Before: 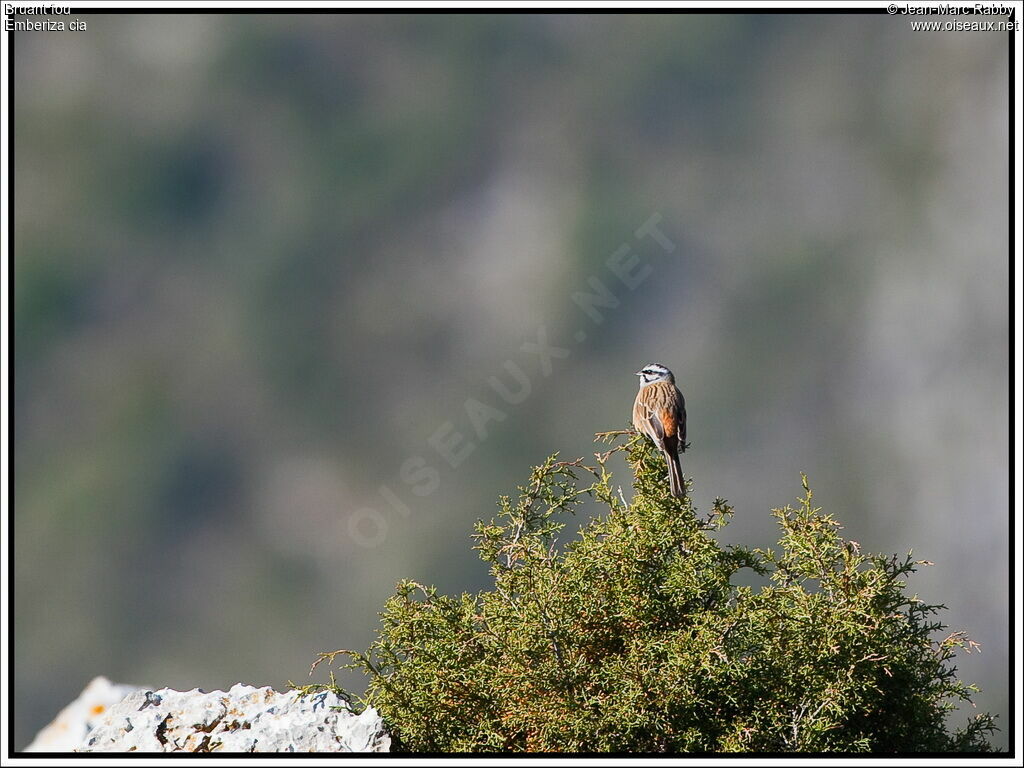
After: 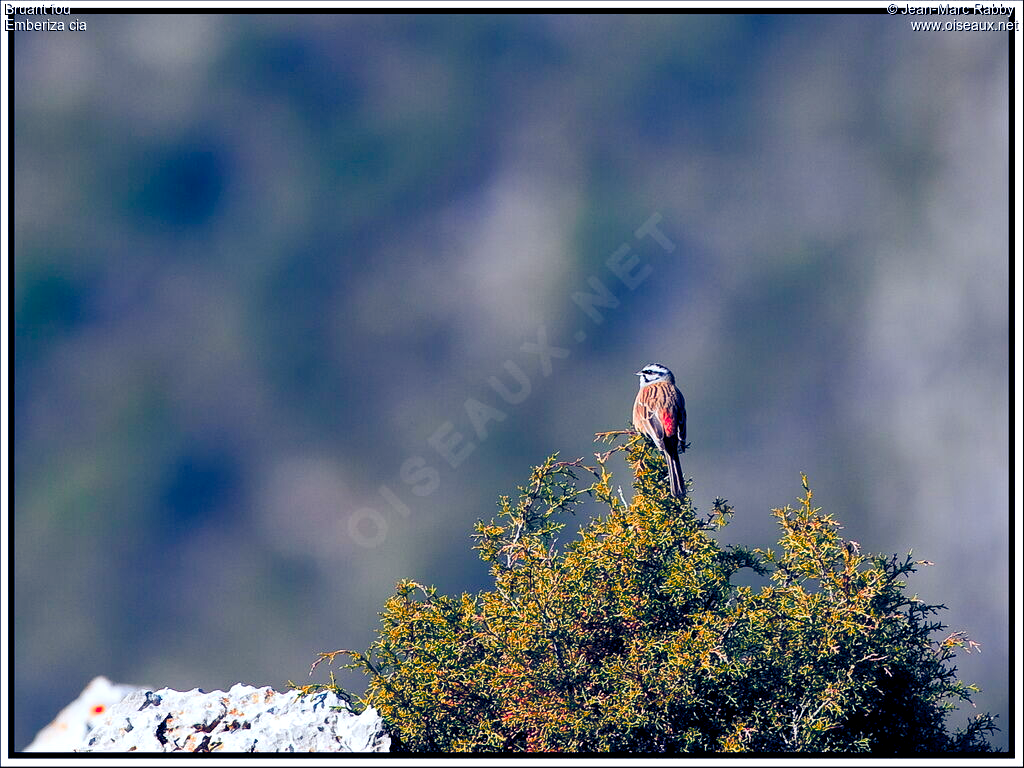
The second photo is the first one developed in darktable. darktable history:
color zones: curves: ch1 [(0.24, 0.634) (0.75, 0.5)]; ch2 [(0.253, 0.437) (0.745, 0.491)], mix 102.12%
color balance rgb: shadows lift › luminance -41.13%, shadows lift › chroma 14.13%, shadows lift › hue 260°, power › luminance -3.76%, power › chroma 0.56%, power › hue 40.37°, highlights gain › luminance 16.81%, highlights gain › chroma 2.94%, highlights gain › hue 260°, global offset › luminance -0.29%, global offset › chroma 0.31%, global offset › hue 260°, perceptual saturation grading › global saturation 20%, perceptual saturation grading › highlights -13.92%, perceptual saturation grading › shadows 50%
